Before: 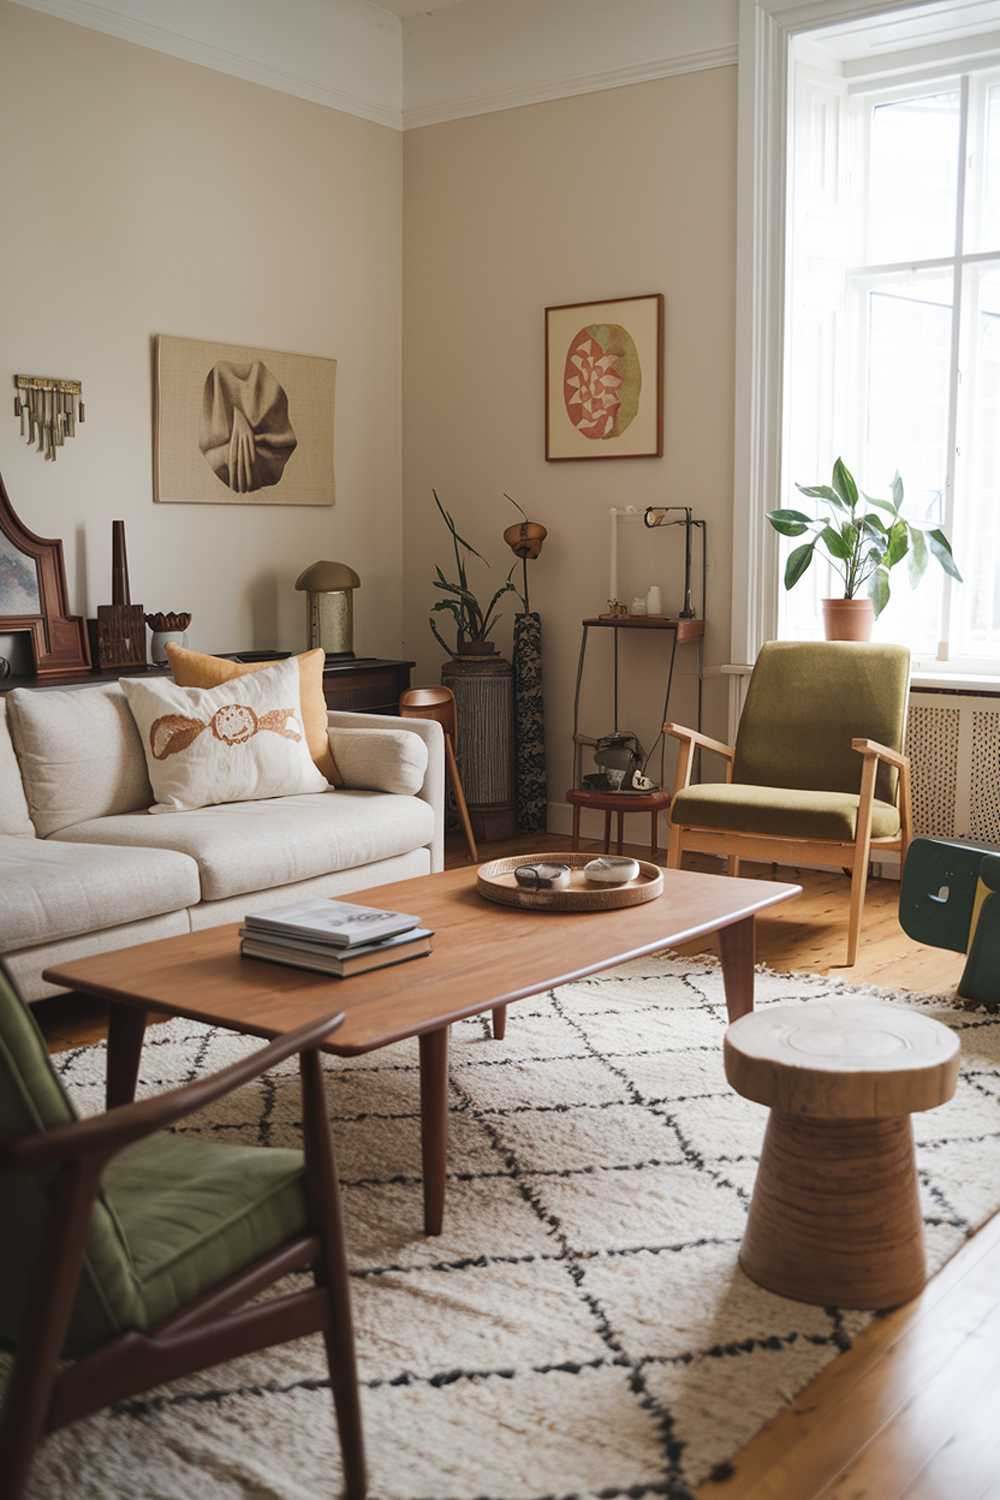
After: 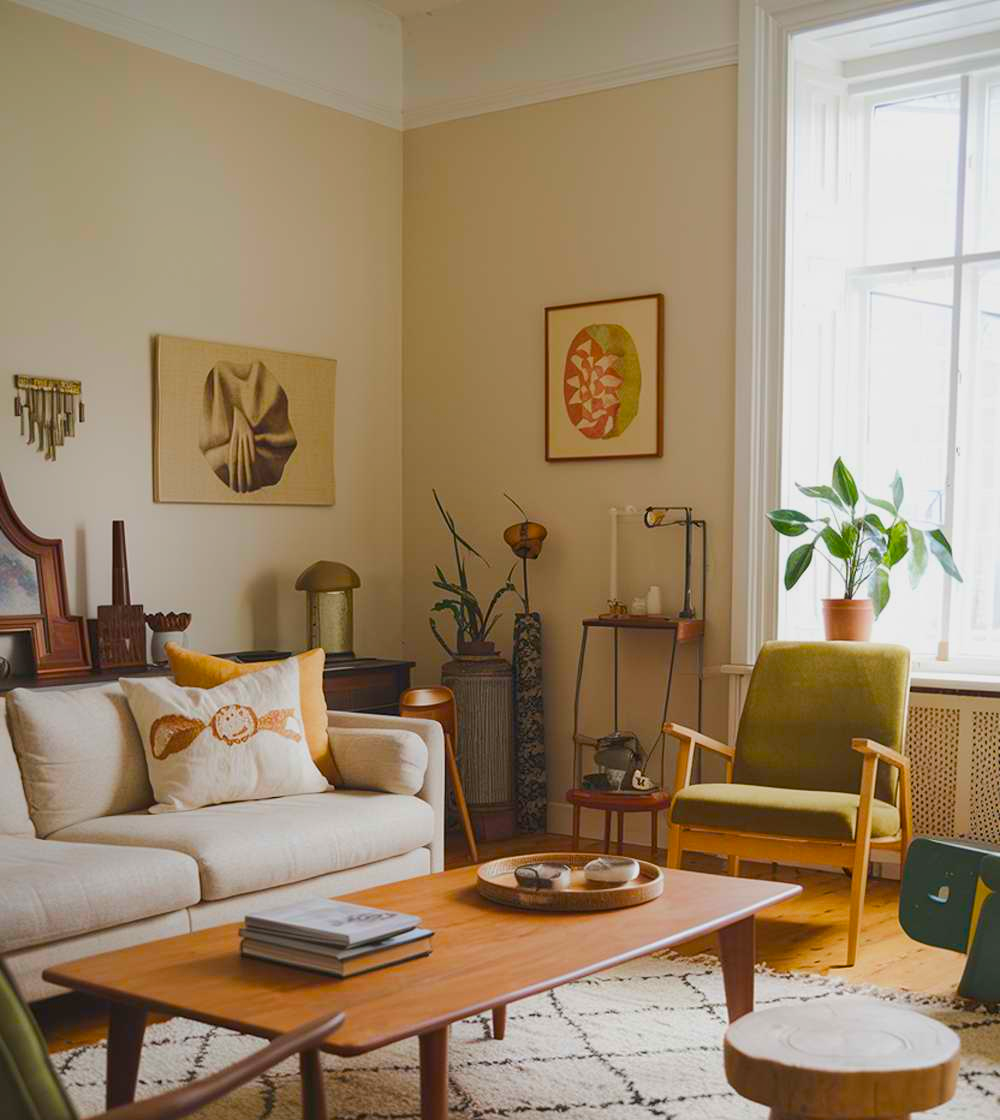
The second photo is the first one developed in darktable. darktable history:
crop: bottom 24.983%
tone equalizer: -8 EV 0.265 EV, -7 EV 0.45 EV, -6 EV 0.433 EV, -5 EV 0.246 EV, -3 EV -0.266 EV, -2 EV -0.428 EV, -1 EV -0.392 EV, +0 EV -0.266 EV, mask exposure compensation -0.487 EV
color balance rgb: power › hue 209.07°, linear chroma grading › shadows 10.361%, linear chroma grading › highlights 9.555%, linear chroma grading › global chroma 15.648%, linear chroma grading › mid-tones 14.564%, perceptual saturation grading › global saturation 9.685%, perceptual brilliance grading › mid-tones 9.459%, perceptual brilliance grading › shadows 14.745%, global vibrance 20%
